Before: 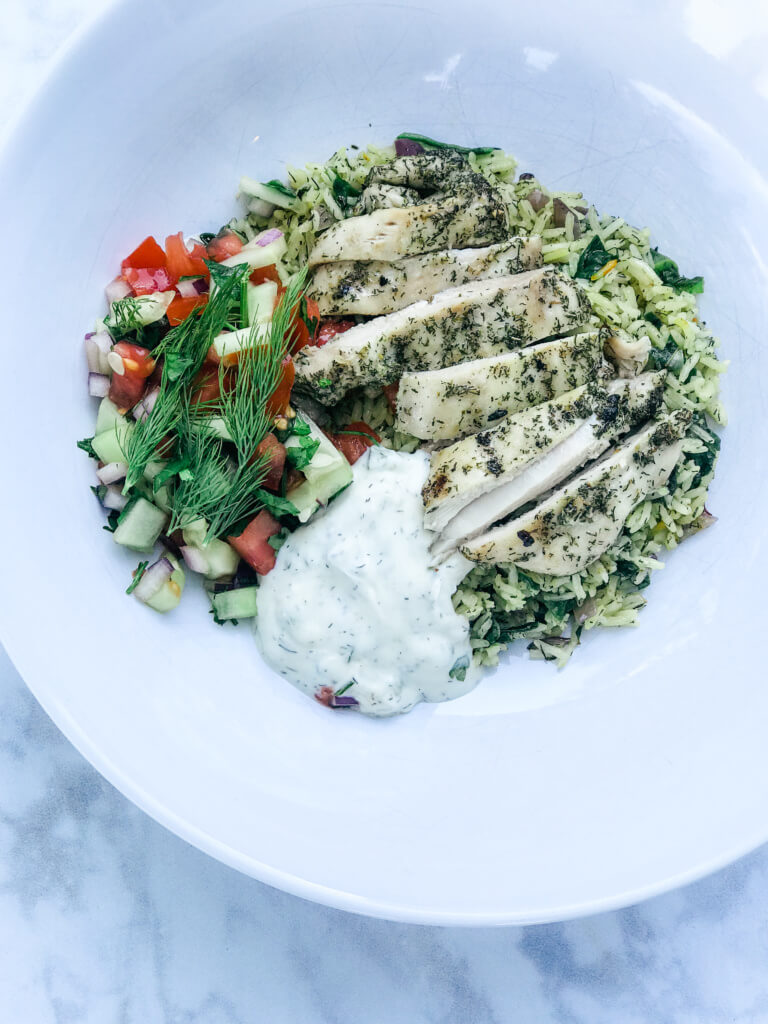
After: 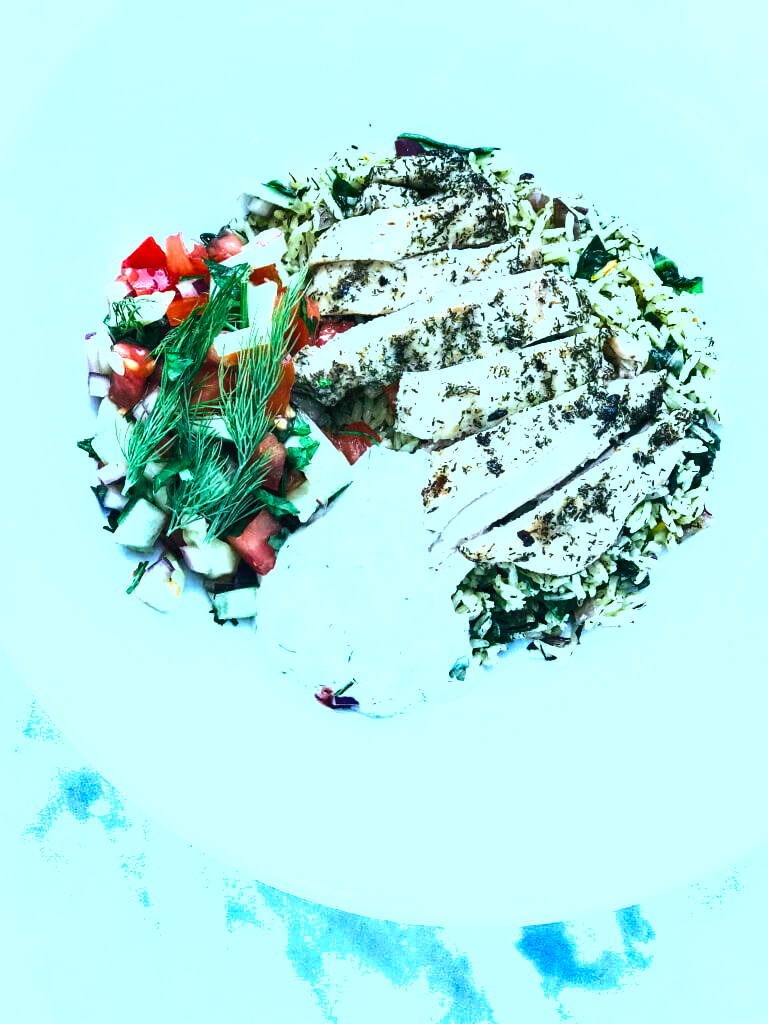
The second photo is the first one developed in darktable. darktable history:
shadows and highlights: low approximation 0.01, soften with gaussian
color correction: highlights a* -9.73, highlights b* -21.22
white balance: red 1.004, blue 1.024
exposure: exposure 1.223 EV, compensate highlight preservation false
